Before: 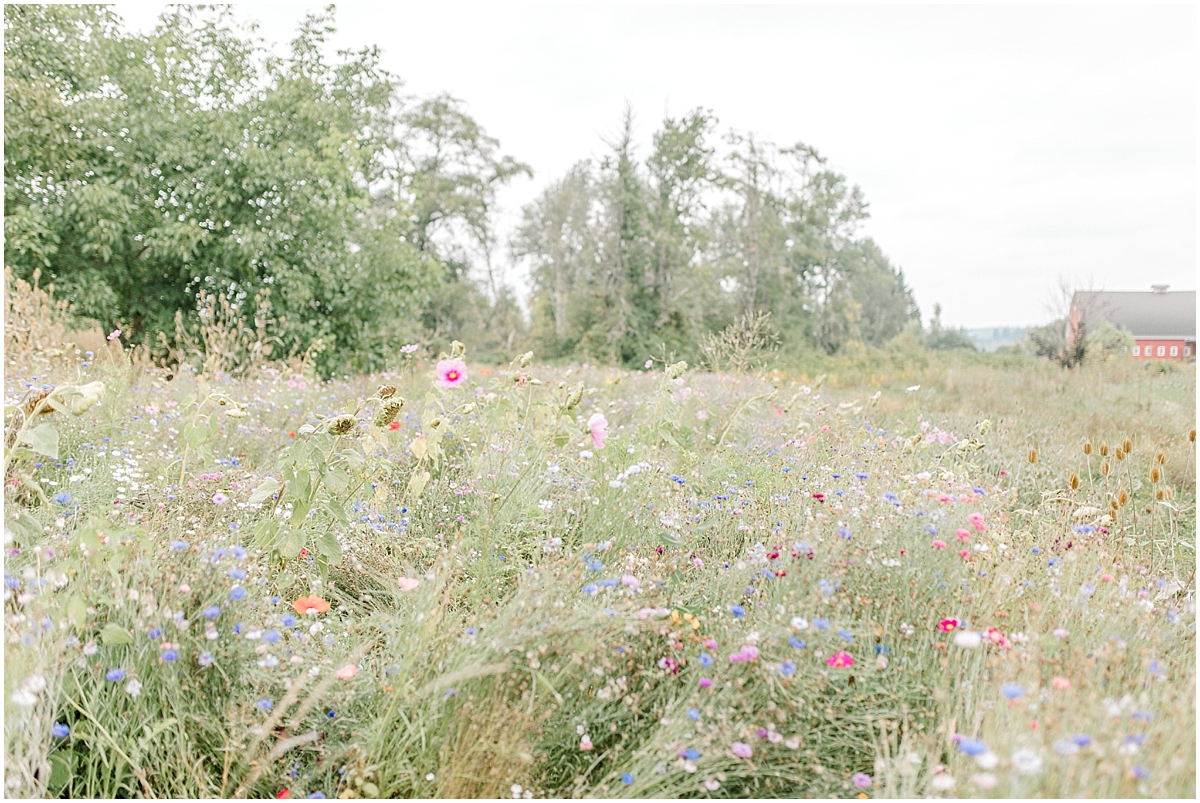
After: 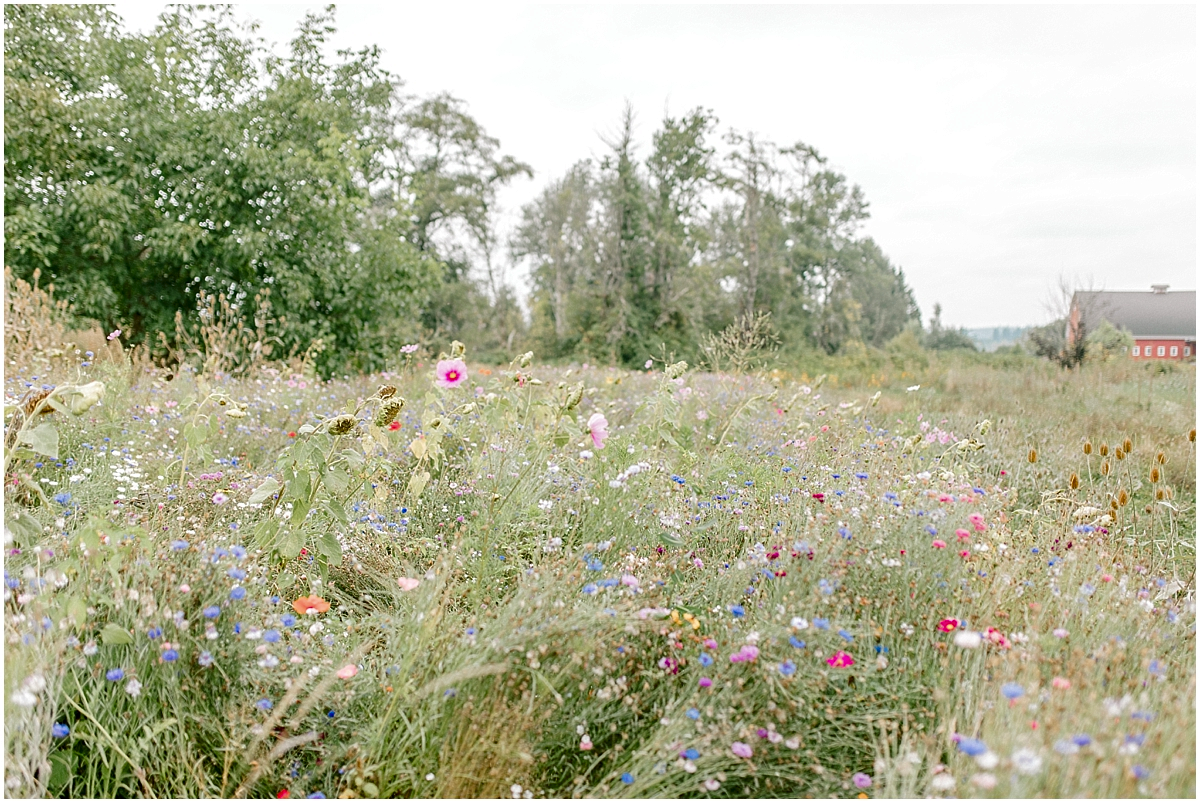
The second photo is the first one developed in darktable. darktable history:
contrast brightness saturation: brightness -0.25, saturation 0.2
tone equalizer: on, module defaults
